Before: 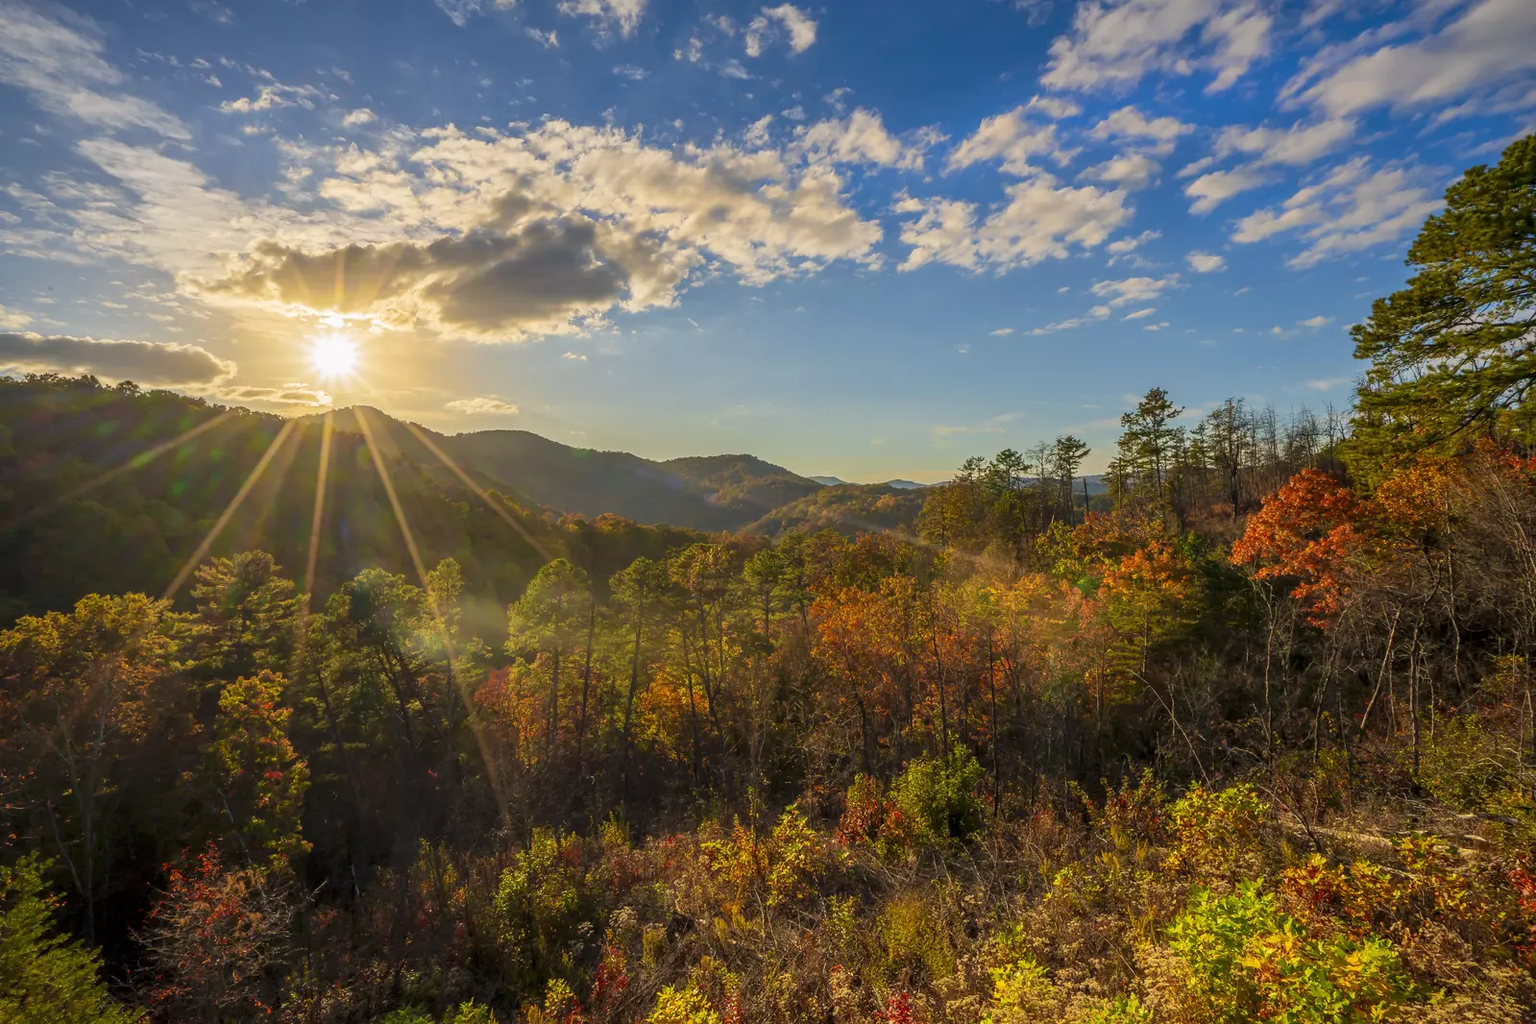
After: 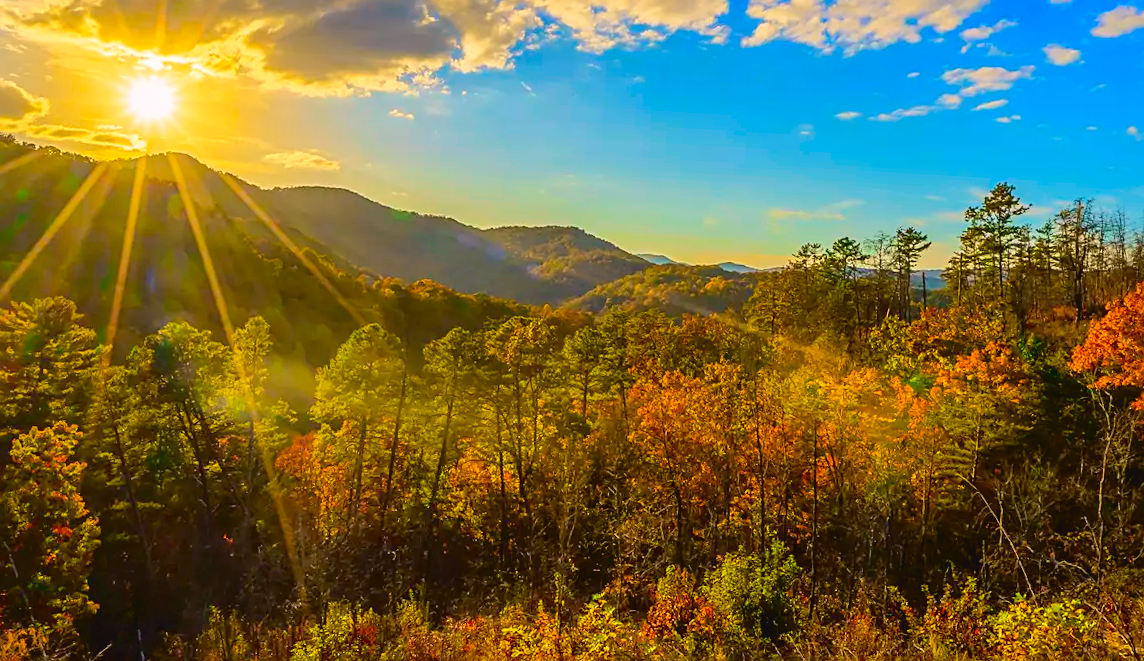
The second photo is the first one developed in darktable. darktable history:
shadows and highlights: on, module defaults
crop and rotate: angle -3.37°, left 9.79%, top 20.73%, right 12.42%, bottom 11.82%
tone curve: curves: ch0 [(0, 0.023) (0.087, 0.065) (0.184, 0.168) (0.45, 0.54) (0.57, 0.683) (0.722, 0.825) (0.877, 0.948) (1, 1)]; ch1 [(0, 0) (0.388, 0.369) (0.45, 0.43) (0.505, 0.509) (0.534, 0.528) (0.657, 0.655) (1, 1)]; ch2 [(0, 0) (0.314, 0.223) (0.427, 0.405) (0.5, 0.5) (0.55, 0.566) (0.625, 0.657) (1, 1)], color space Lab, independent channels, preserve colors none
velvia: strength 15%
color balance rgb: linear chroma grading › global chroma 15%, perceptual saturation grading › global saturation 30%
sharpen: on, module defaults
